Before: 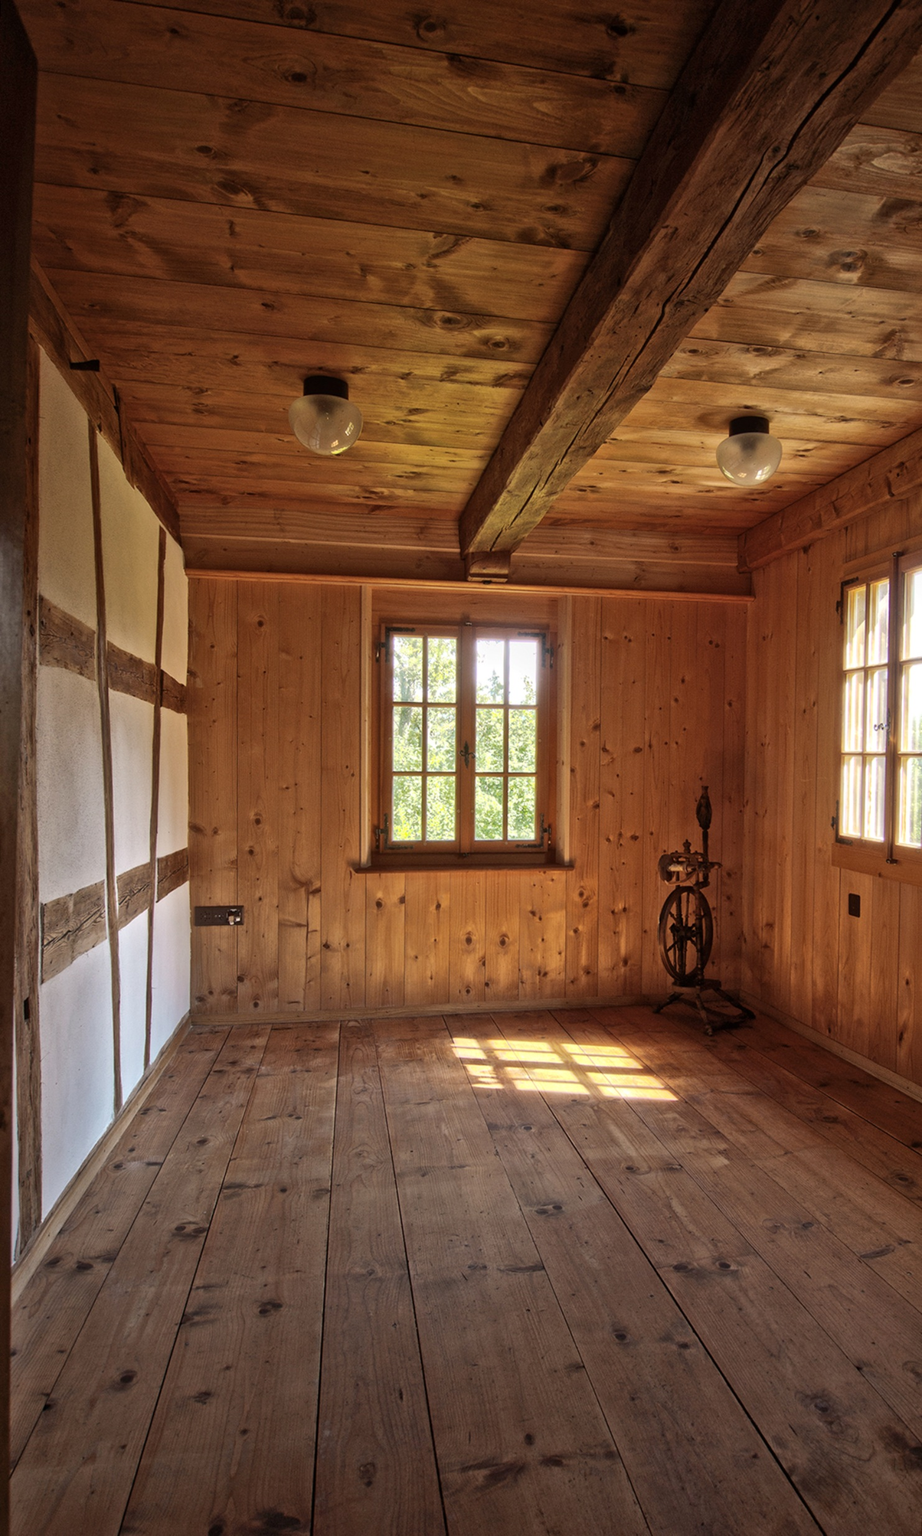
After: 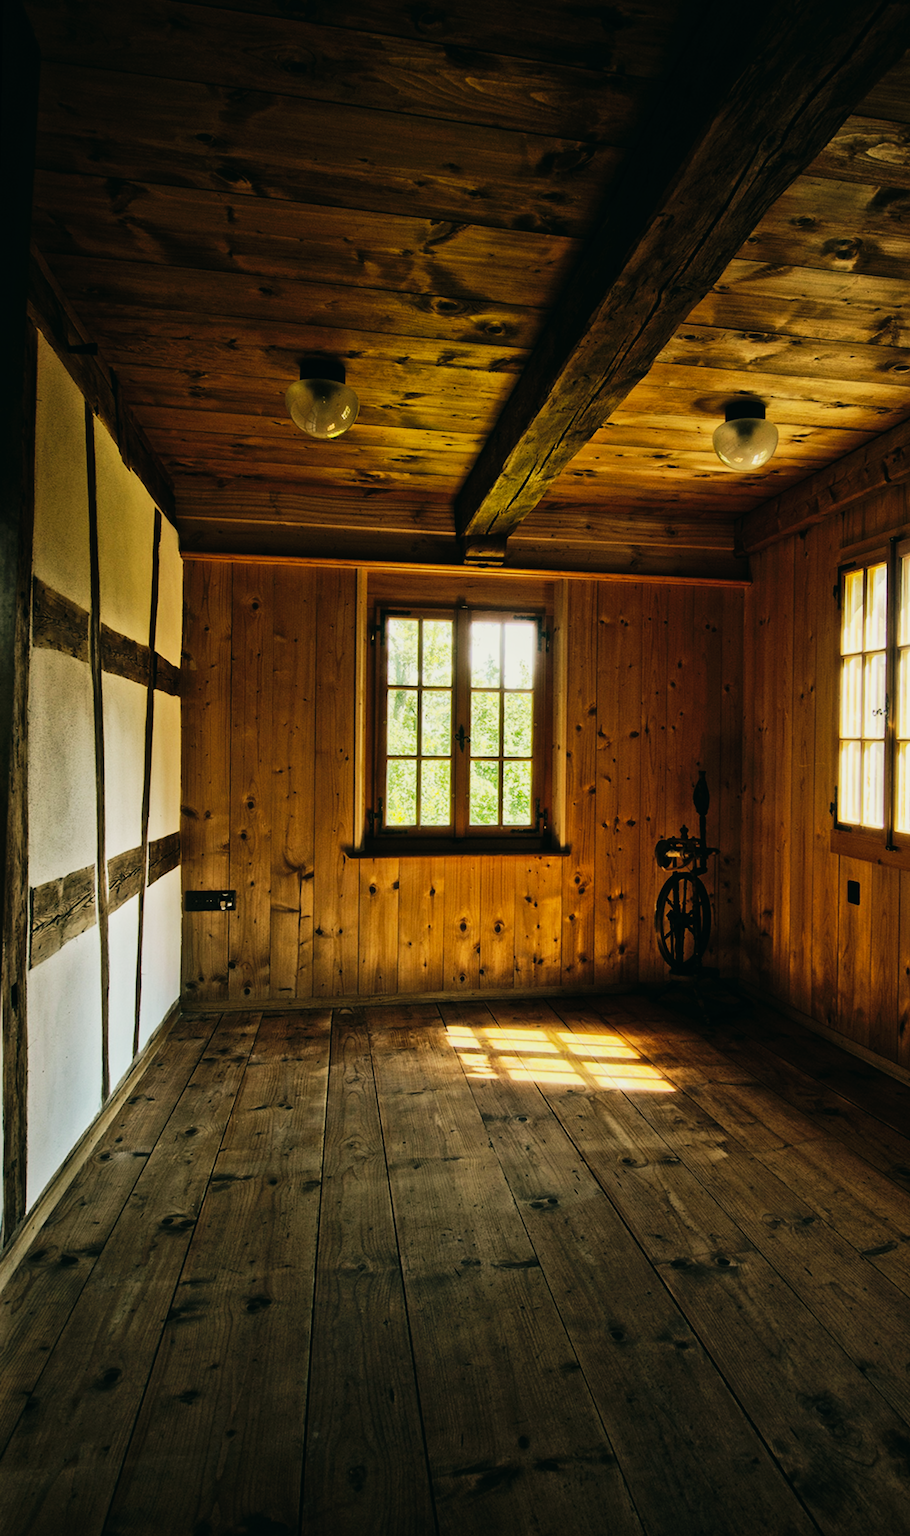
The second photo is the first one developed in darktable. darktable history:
rotate and perspective: rotation 0.226°, lens shift (vertical) -0.042, crop left 0.023, crop right 0.982, crop top 0.006, crop bottom 0.994
tone curve: curves: ch0 [(0, 0) (0.003, 0.002) (0.011, 0.006) (0.025, 0.014) (0.044, 0.02) (0.069, 0.027) (0.1, 0.036) (0.136, 0.05) (0.177, 0.081) (0.224, 0.118) (0.277, 0.183) (0.335, 0.262) (0.399, 0.351) (0.468, 0.456) (0.543, 0.571) (0.623, 0.692) (0.709, 0.795) (0.801, 0.88) (0.898, 0.948) (1, 1)], preserve colors none
color balance: lift [1.005, 0.99, 1.007, 1.01], gamma [1, 1.034, 1.032, 0.966], gain [0.873, 1.055, 1.067, 0.933]
white balance: emerald 1
filmic rgb: black relative exposure -7.5 EV, white relative exposure 5 EV, hardness 3.31, contrast 1.3, contrast in shadows safe
